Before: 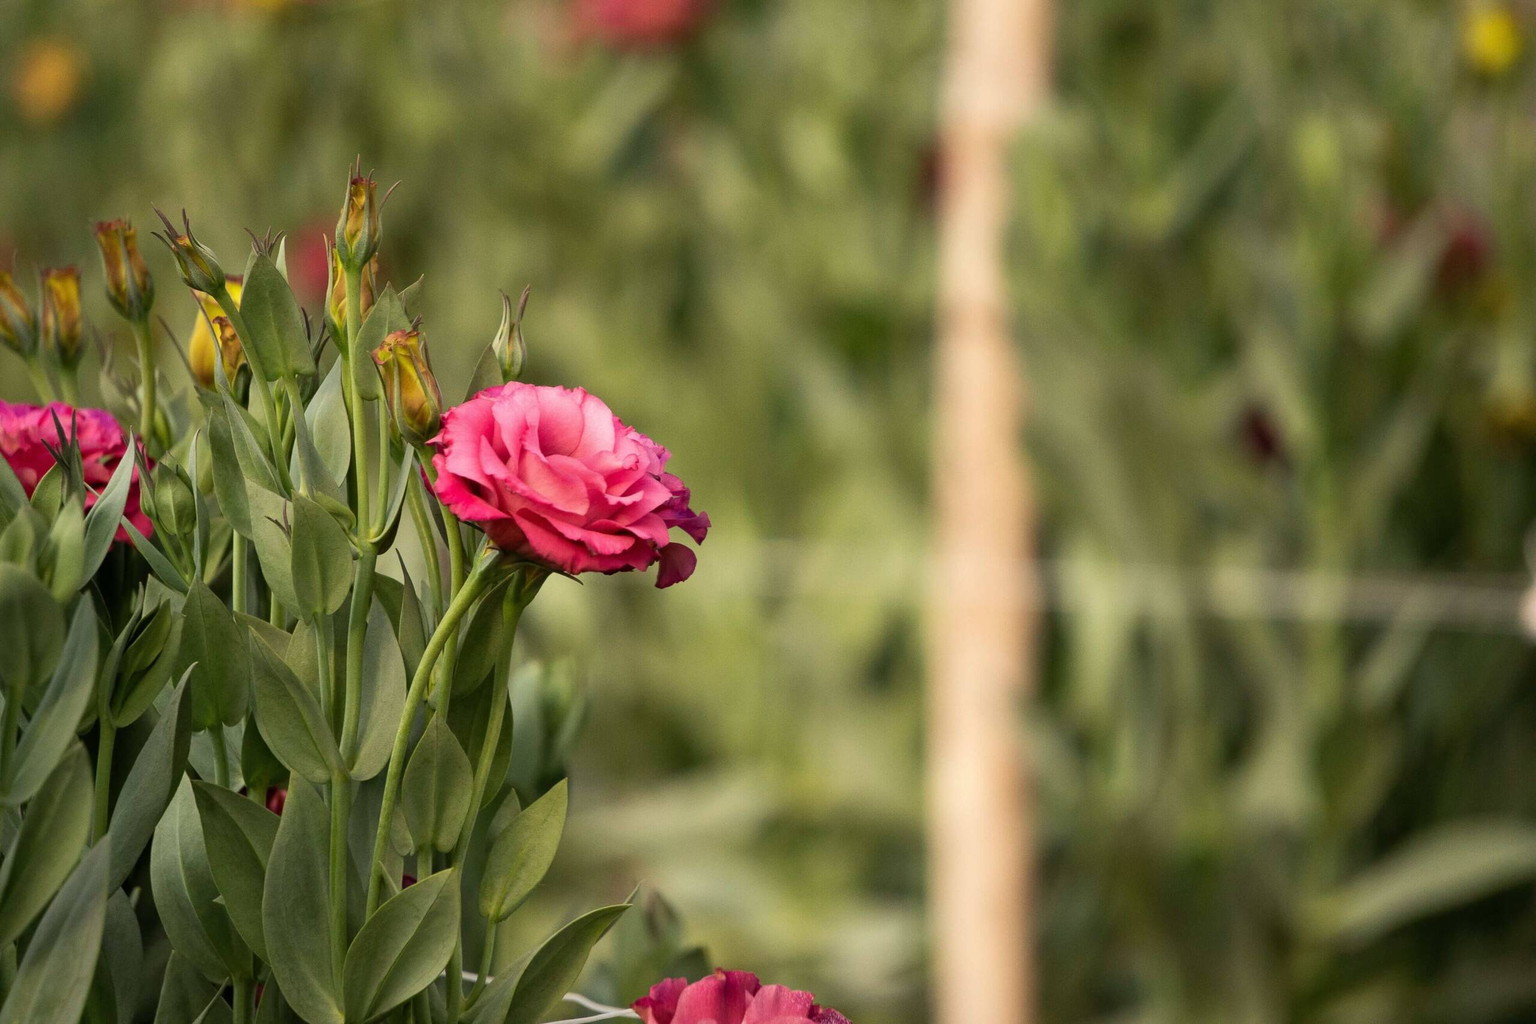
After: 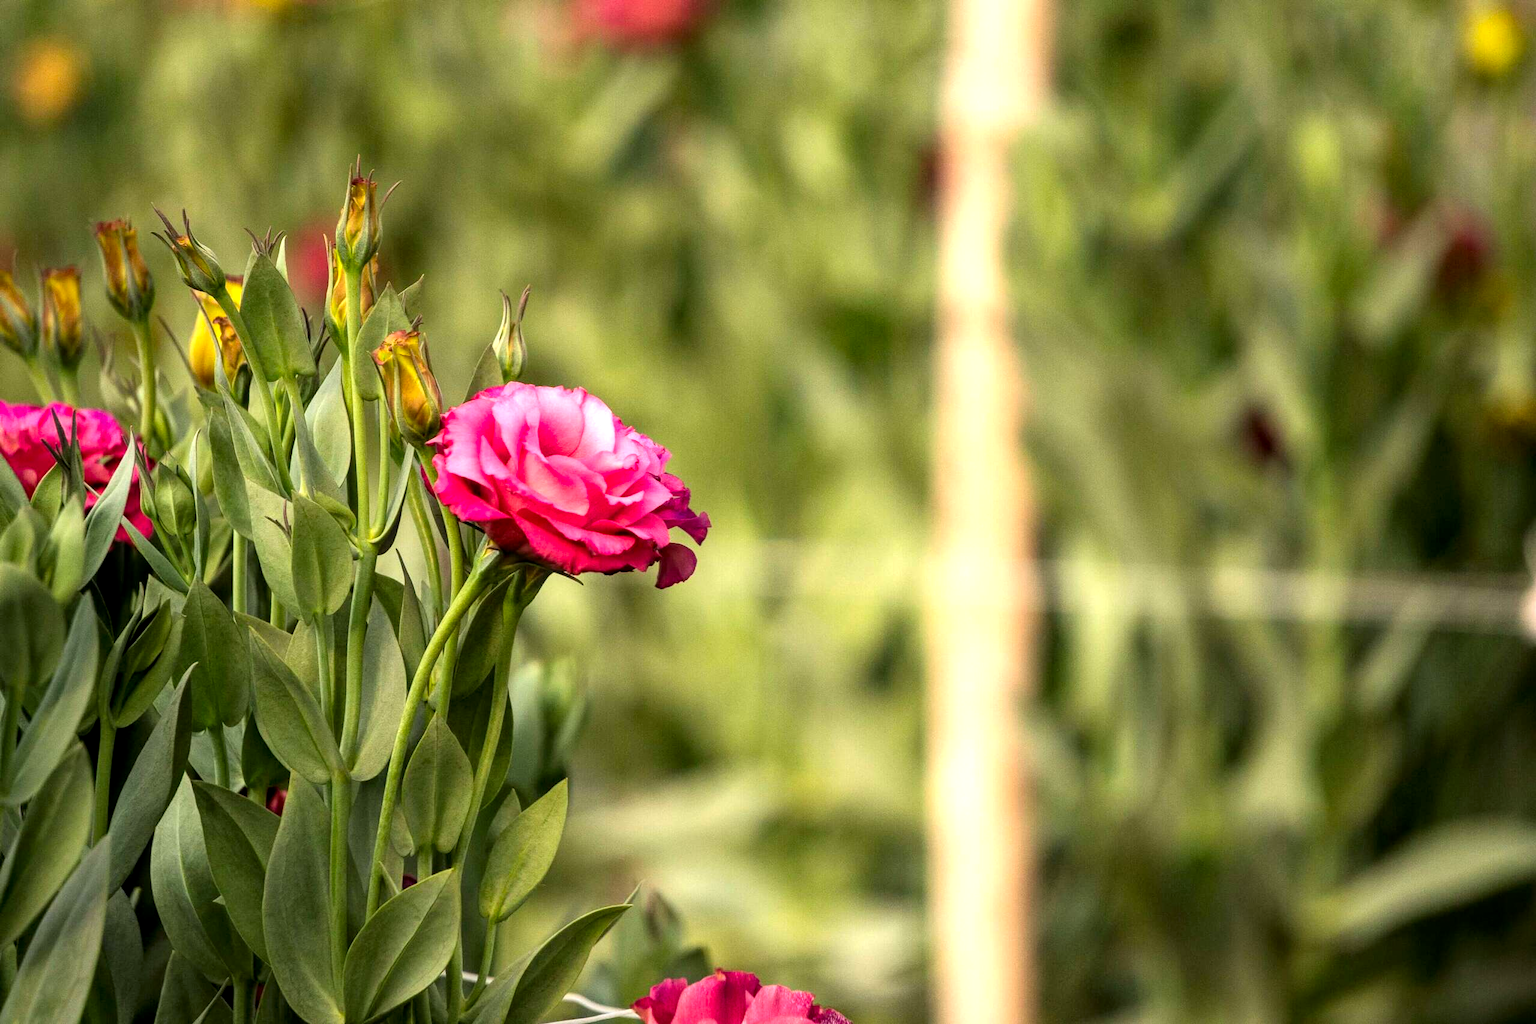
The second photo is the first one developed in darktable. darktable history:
contrast brightness saturation: contrast 0.078, saturation 0.201
local contrast: on, module defaults
tone equalizer: -8 EV -0.772 EV, -7 EV -0.691 EV, -6 EV -0.56 EV, -5 EV -0.424 EV, -3 EV 0.392 EV, -2 EV 0.6 EV, -1 EV 0.685 EV, +0 EV 0.737 EV
